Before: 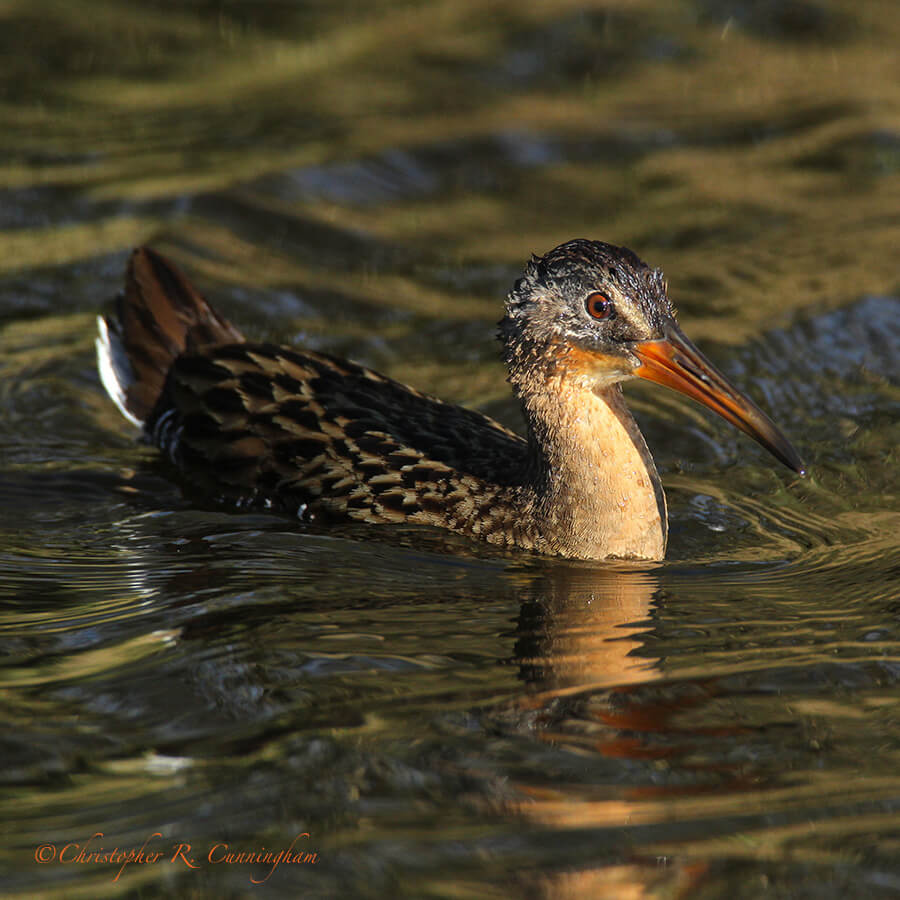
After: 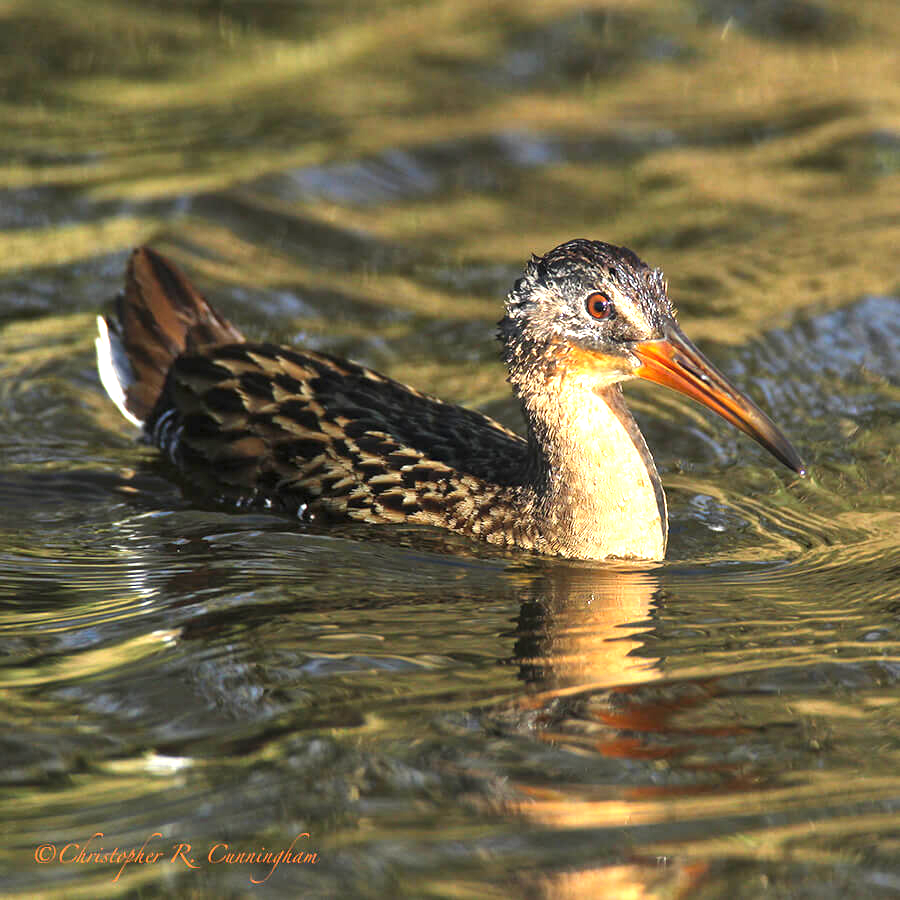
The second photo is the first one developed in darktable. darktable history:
exposure: black level correction 0, exposure 1.454 EV, compensate exposure bias true, compensate highlight preservation false
